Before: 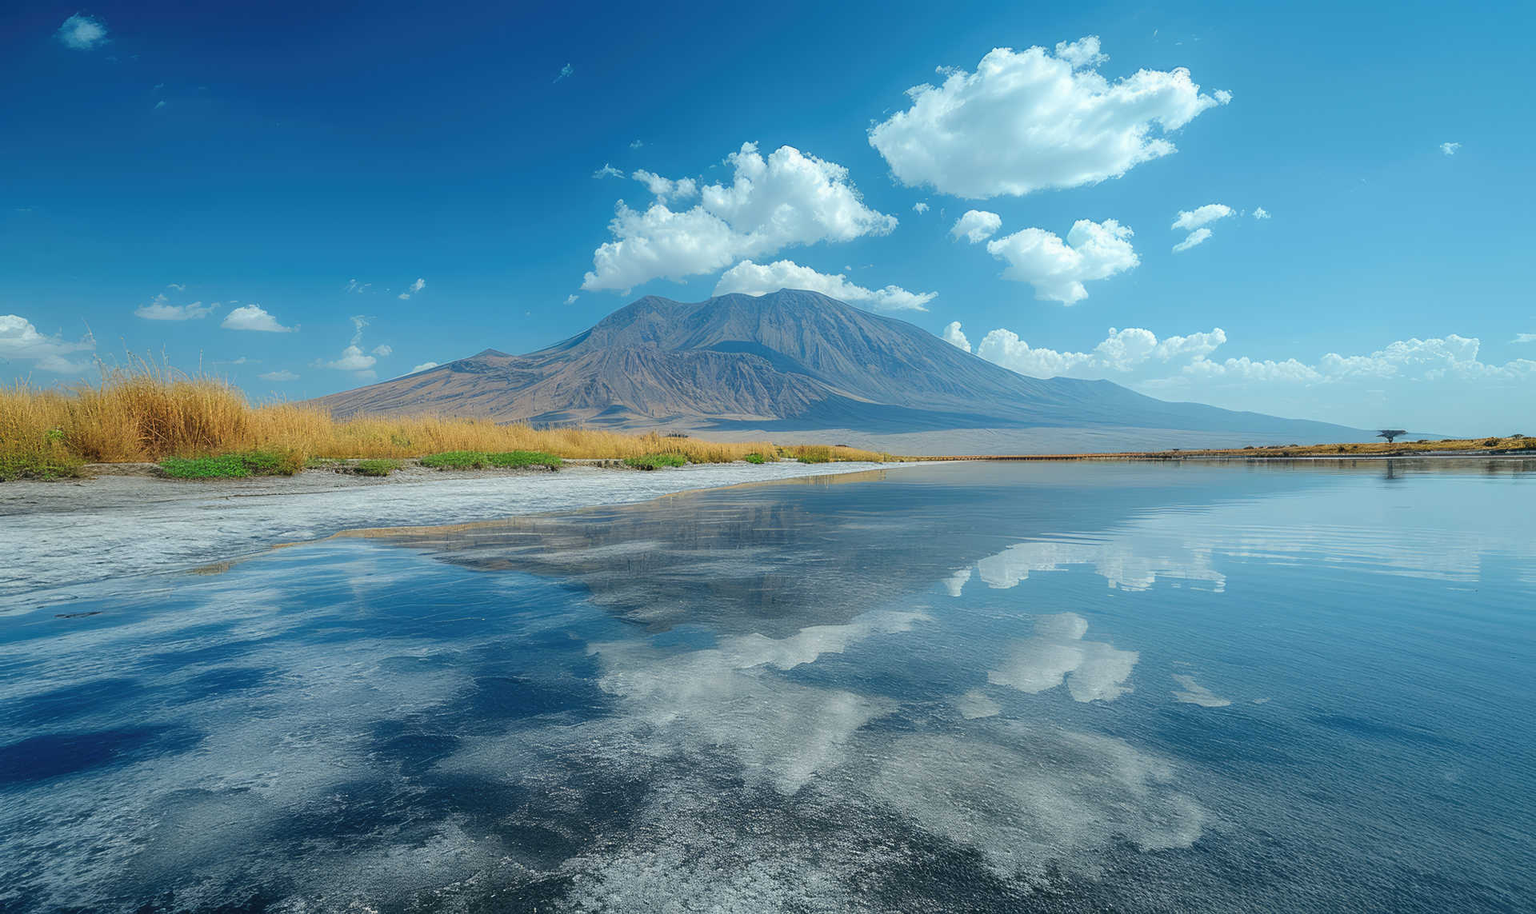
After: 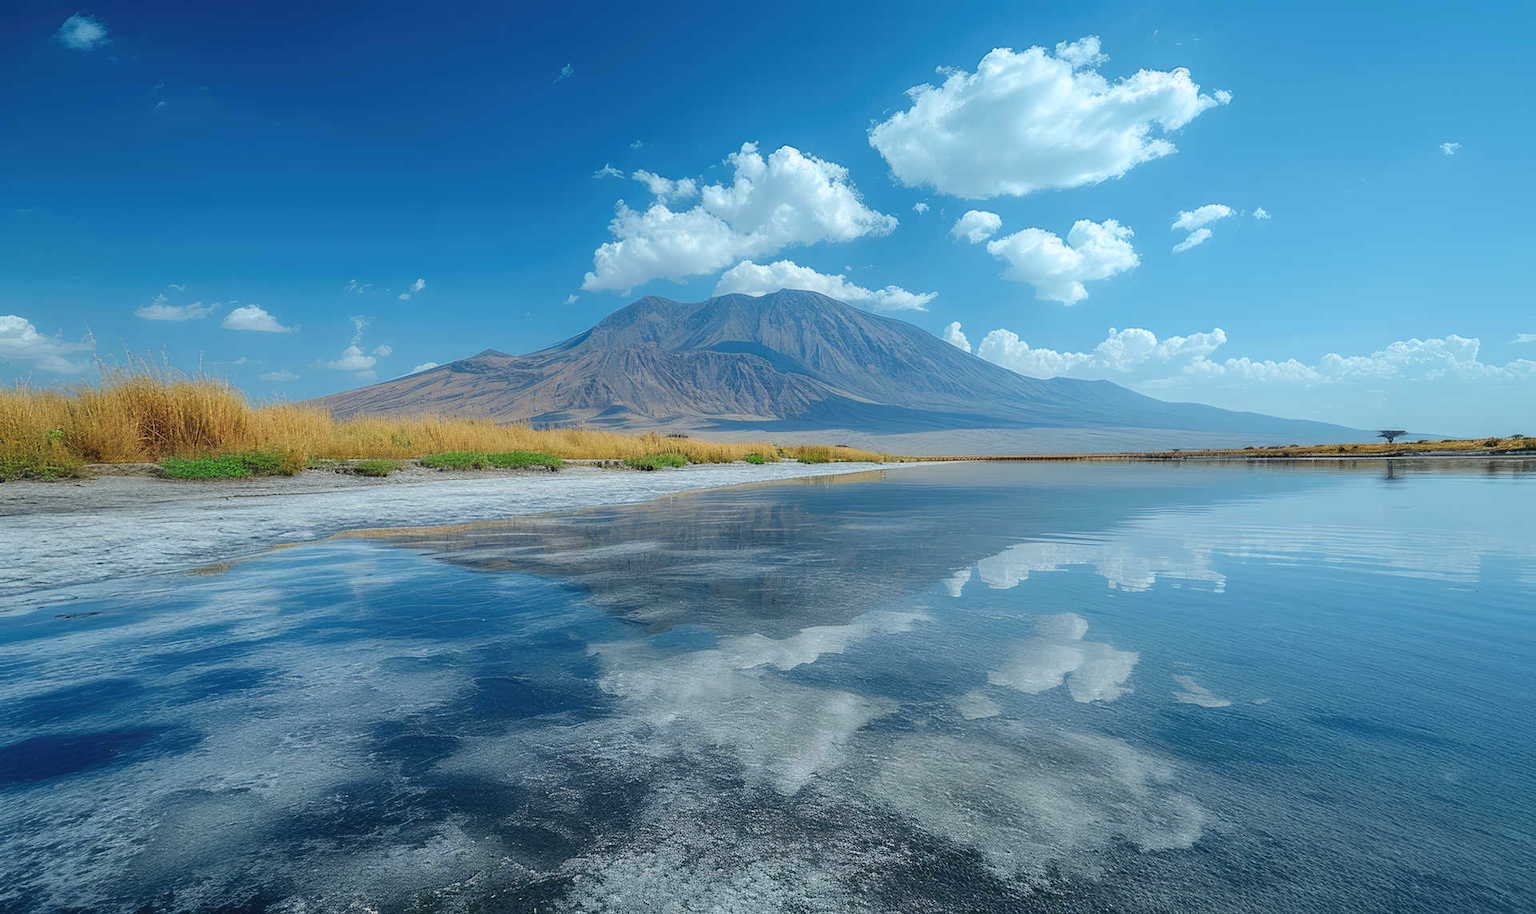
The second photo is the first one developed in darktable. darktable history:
white balance: red 0.983, blue 1.036
exposure: exposure -0.021 EV, compensate highlight preservation false
